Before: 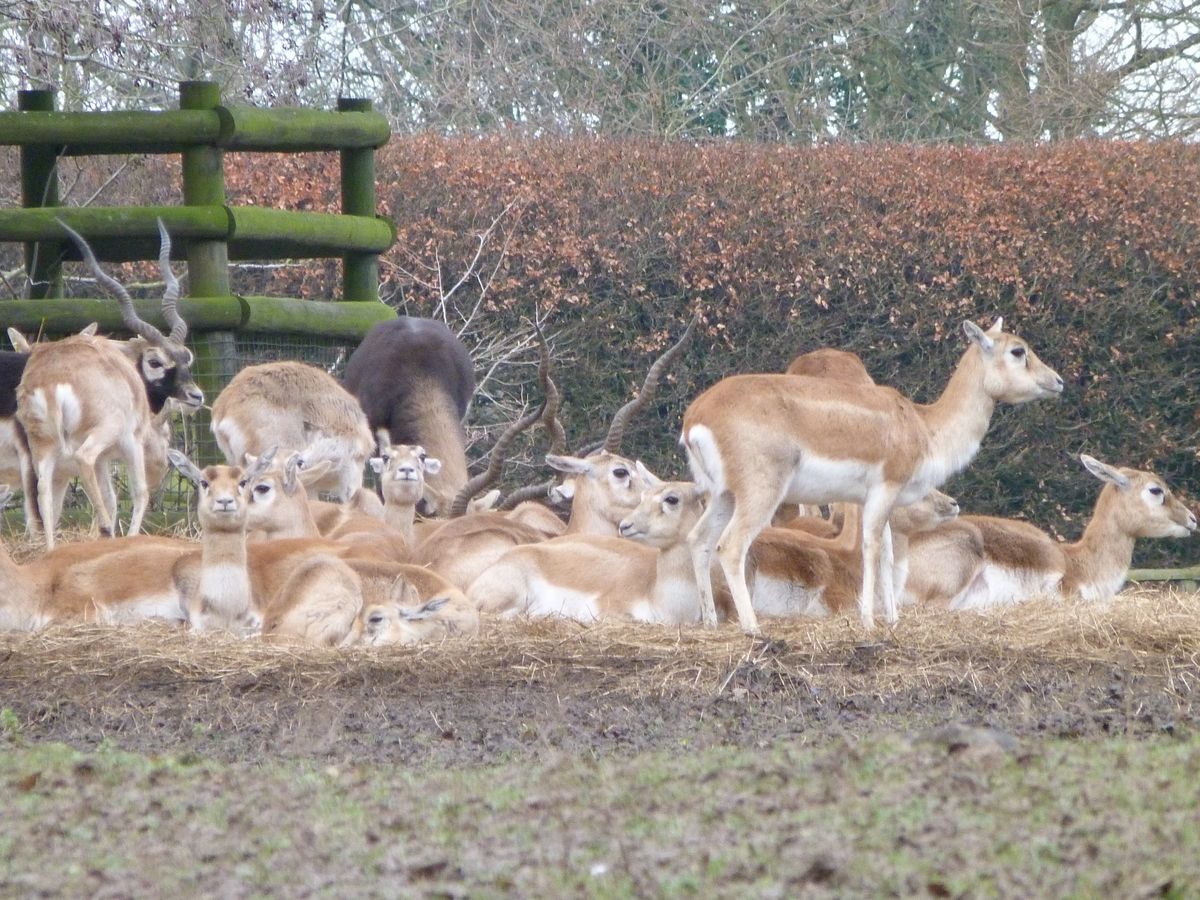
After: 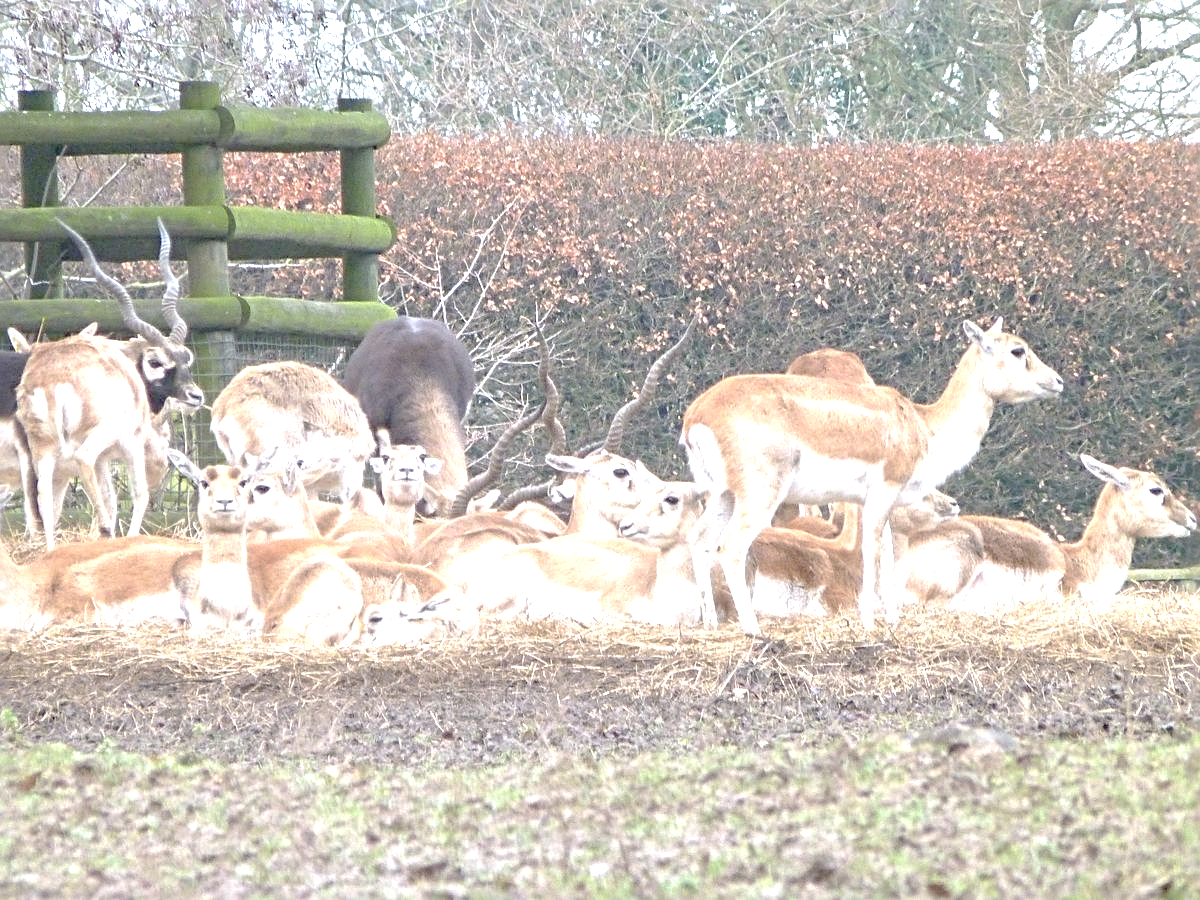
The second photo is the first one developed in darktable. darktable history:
tone equalizer: edges refinement/feathering 500, mask exposure compensation -1.57 EV, preserve details no
tone curve: curves: ch0 [(0, 0) (0.004, 0.008) (0.077, 0.156) (0.169, 0.29) (0.774, 0.774) (1, 1)], preserve colors none
sharpen: radius 3.992
exposure: exposure 1 EV, compensate highlight preservation false
